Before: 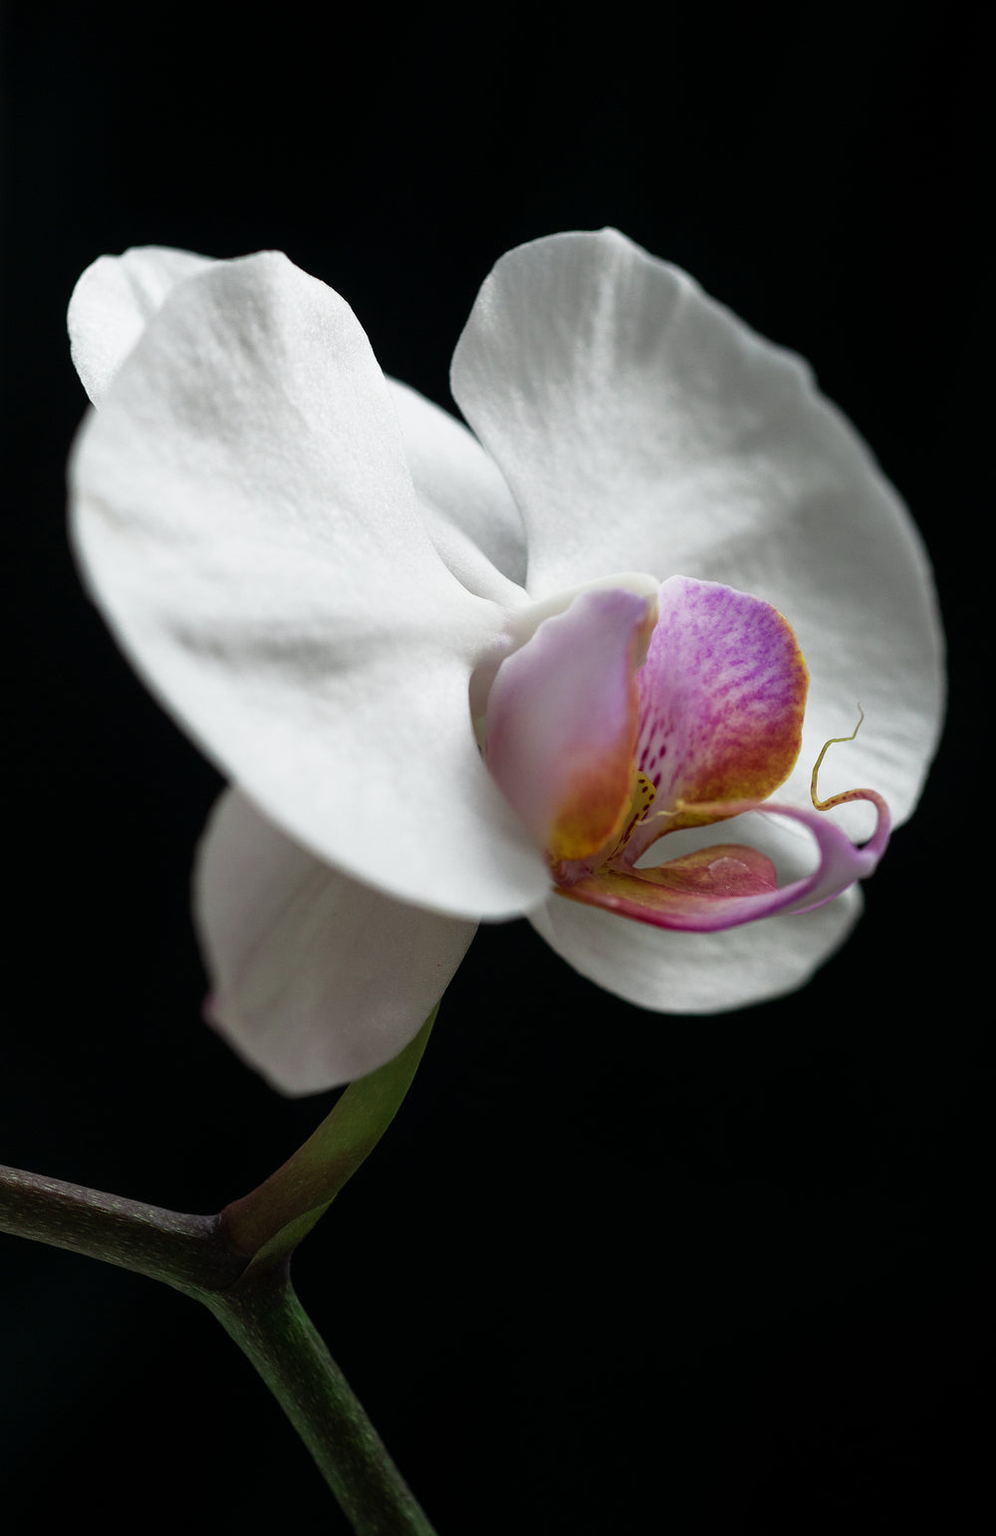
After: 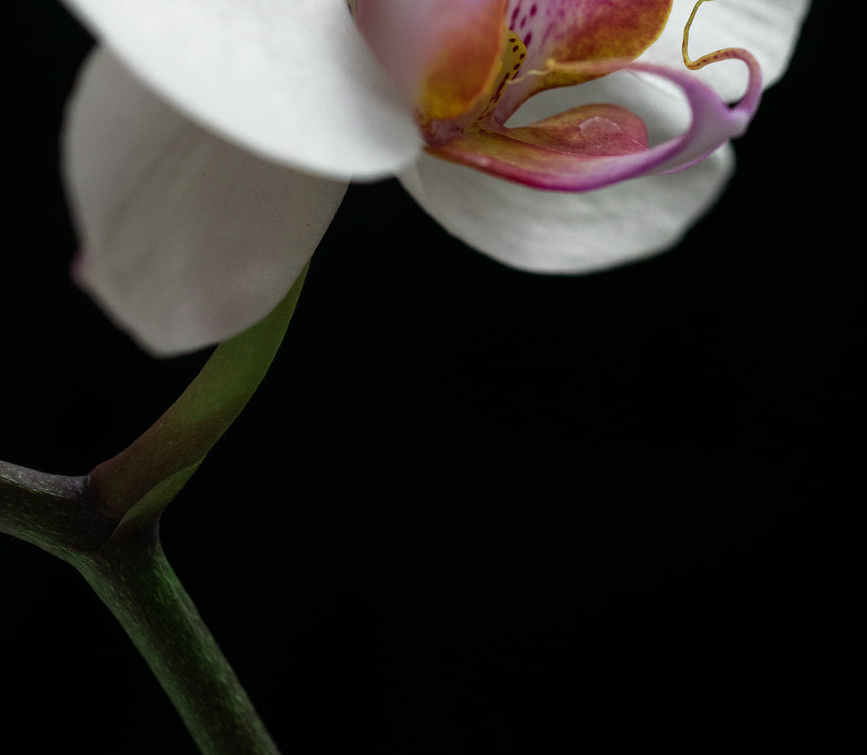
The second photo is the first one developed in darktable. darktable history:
crop and rotate: left 13.265%, top 48.273%, bottom 2.729%
